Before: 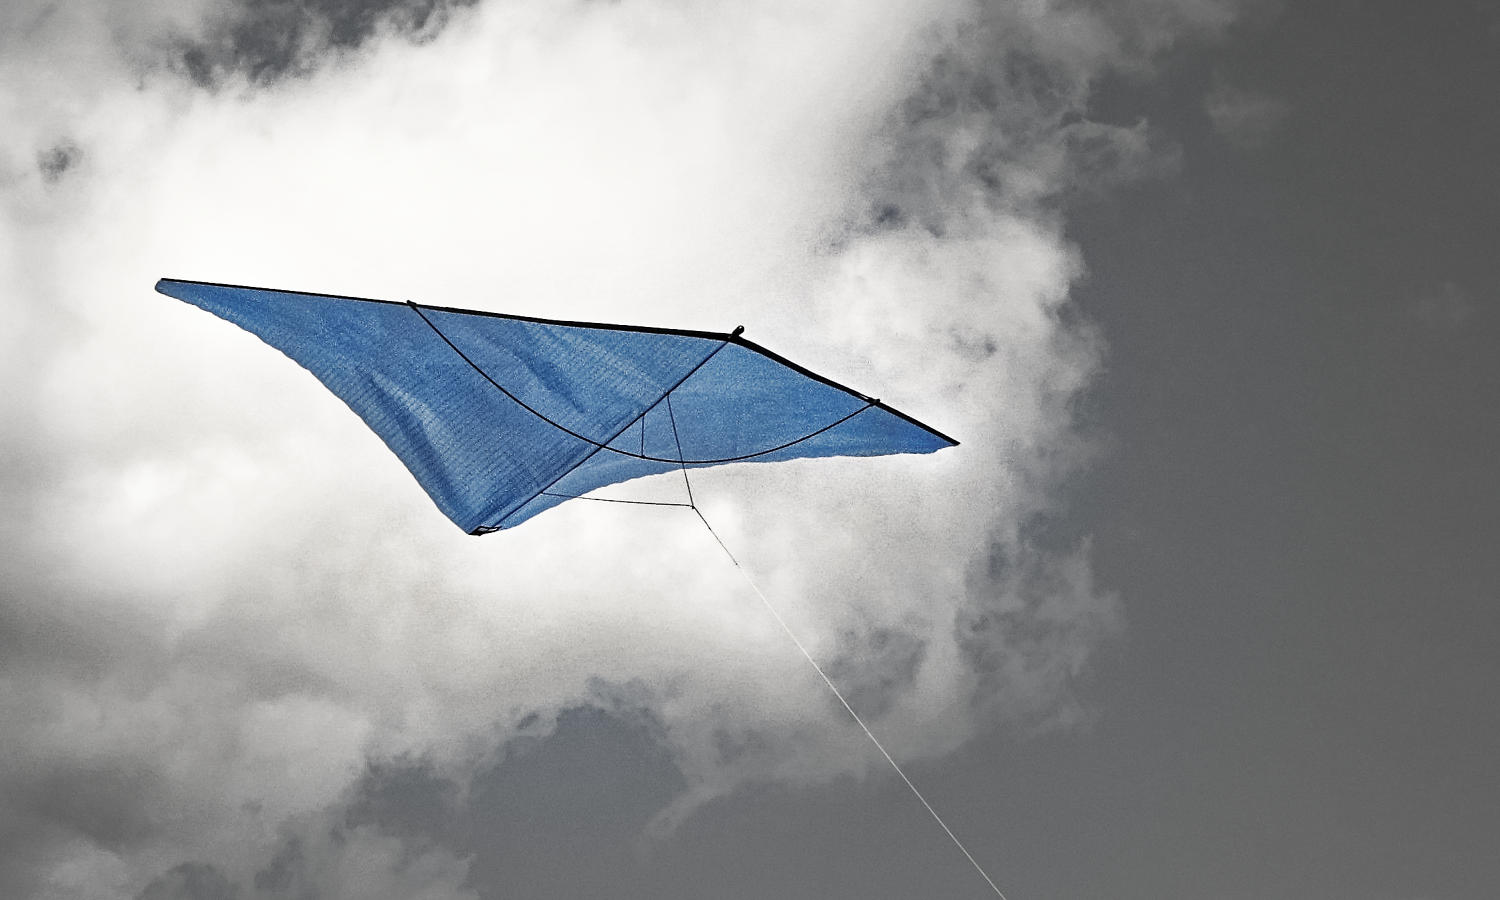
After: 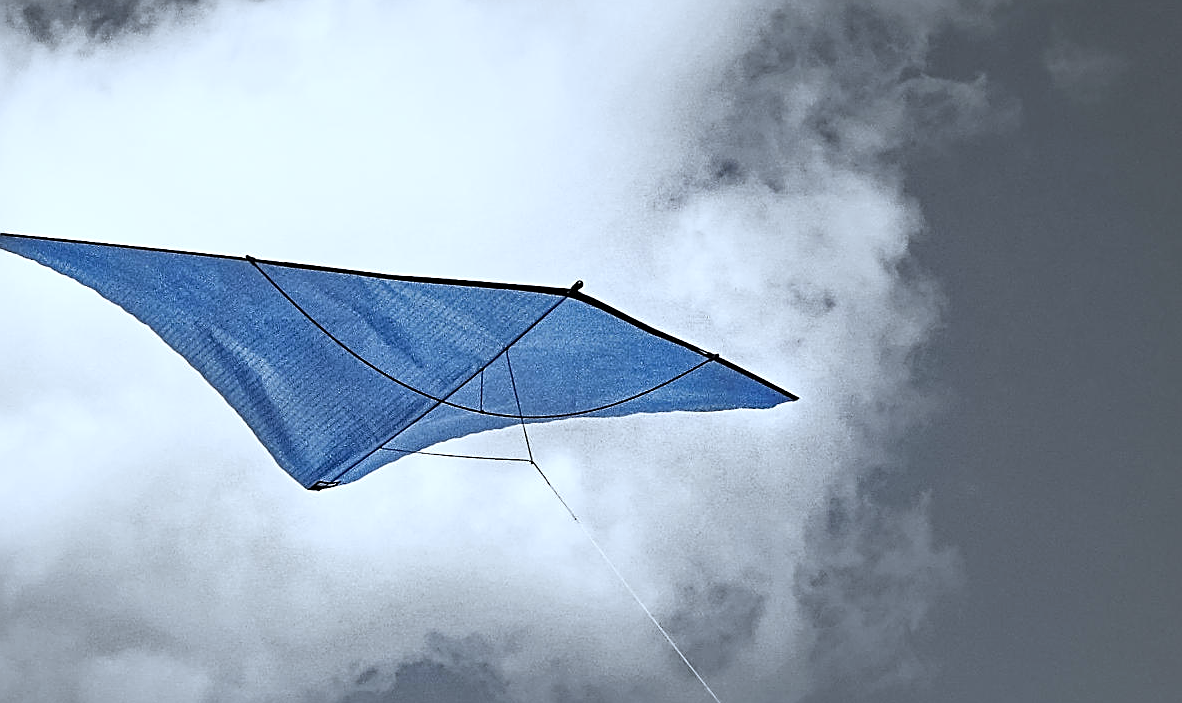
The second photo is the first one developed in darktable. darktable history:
white balance: red 0.924, blue 1.095
sharpen: on, module defaults
crop and rotate: left 10.77%, top 5.1%, right 10.41%, bottom 16.76%
